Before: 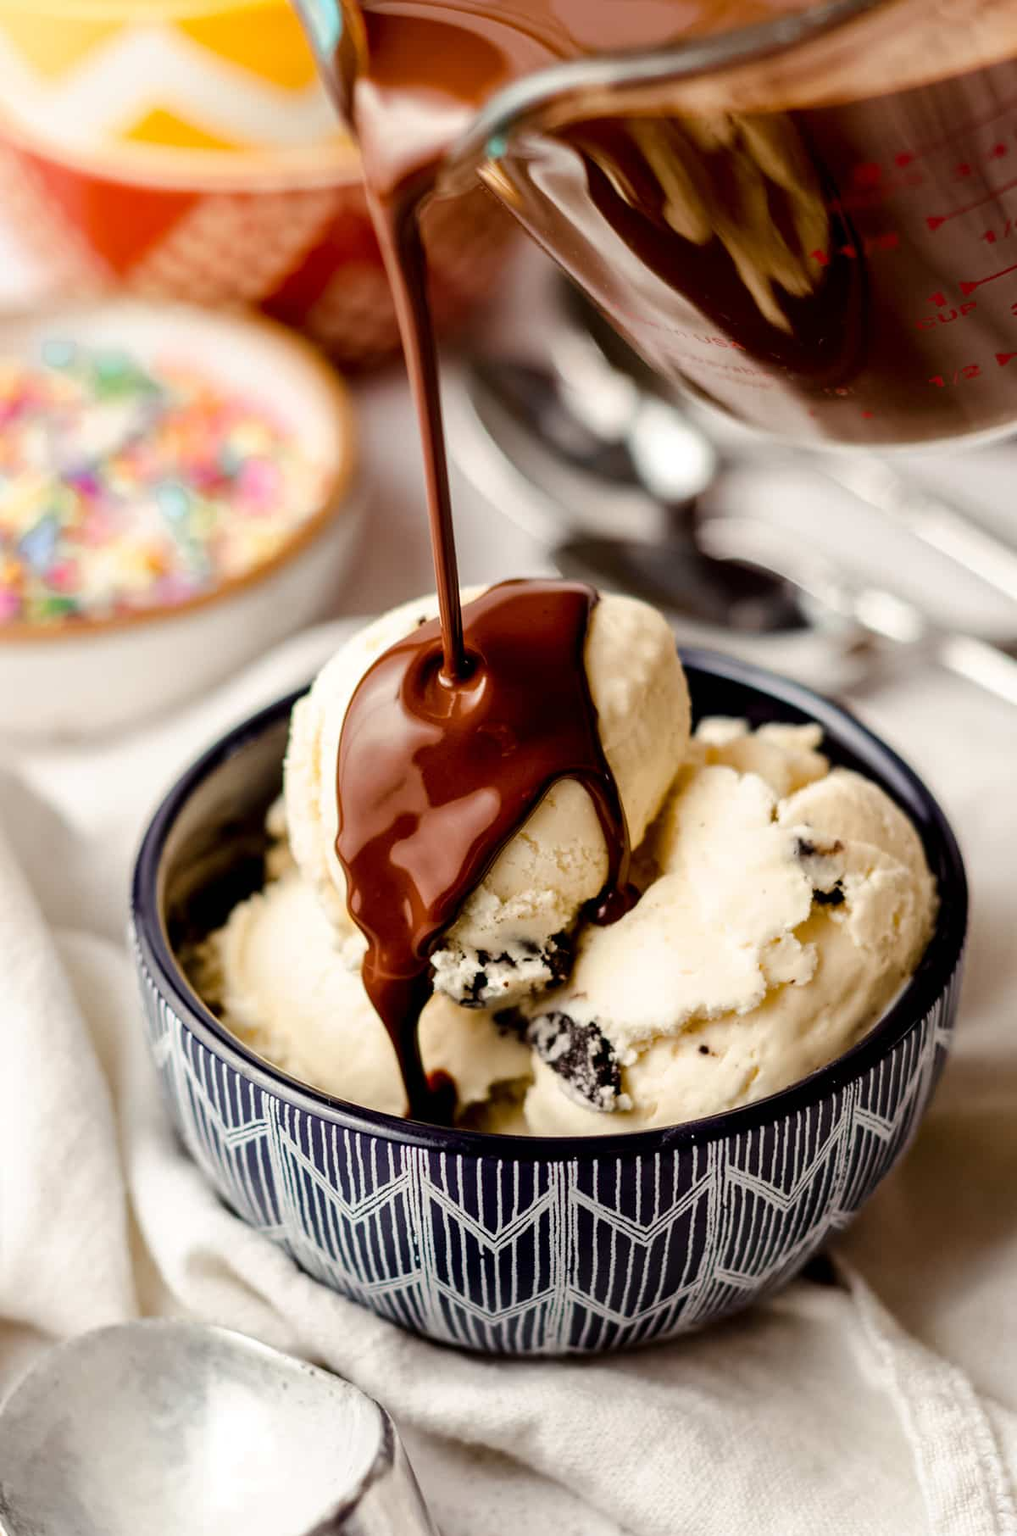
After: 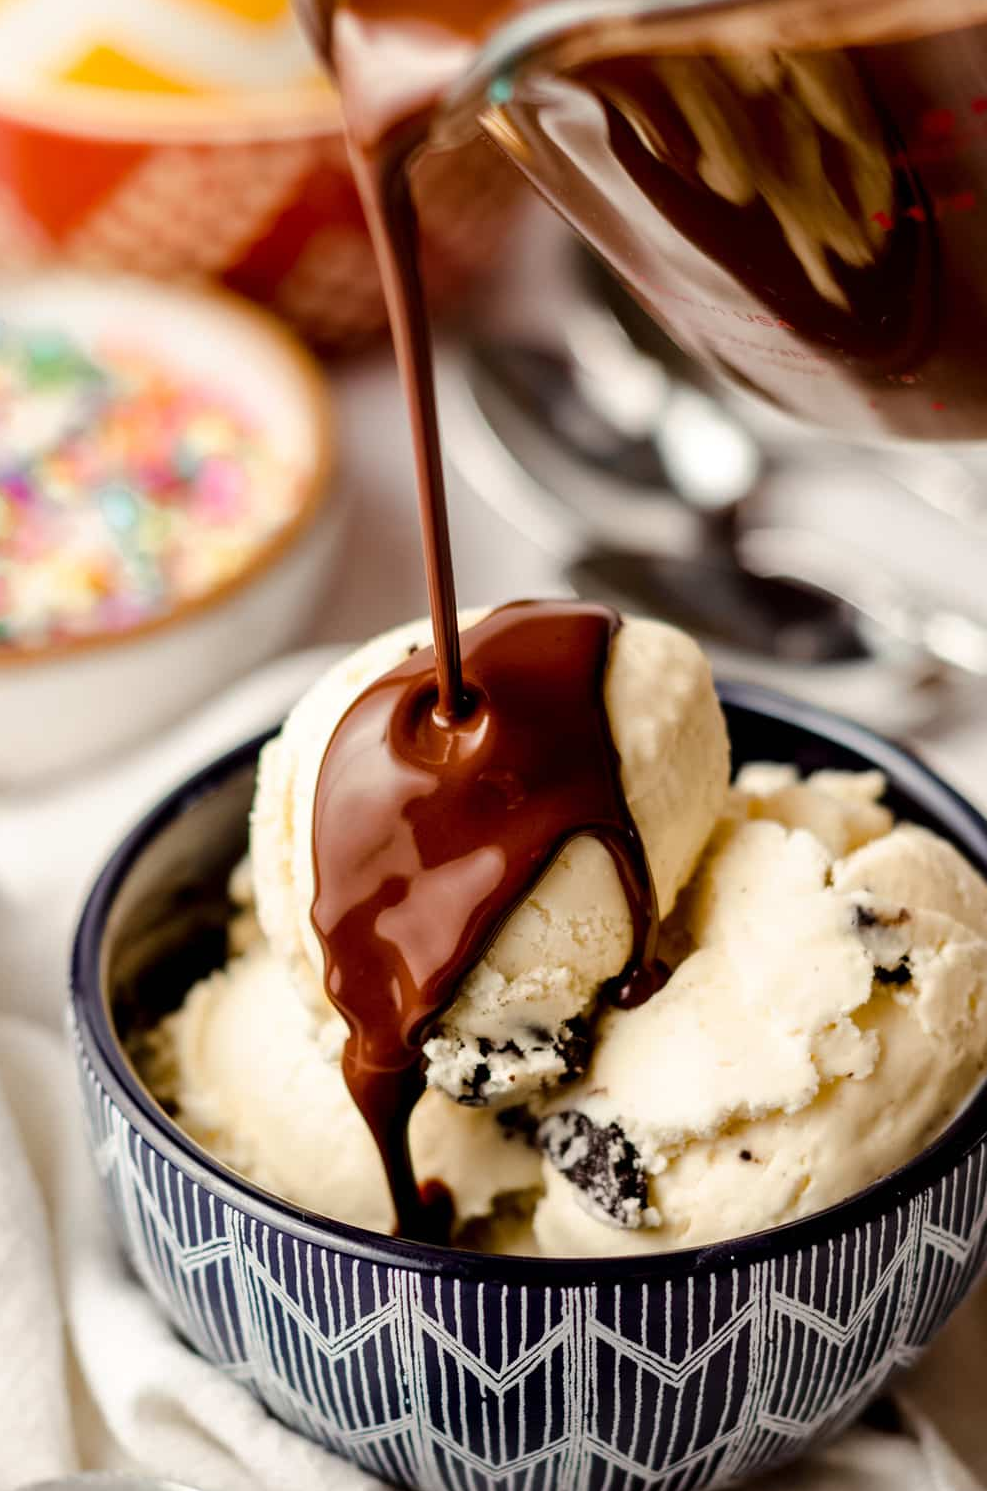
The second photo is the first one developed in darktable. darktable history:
crop and rotate: left 7.133%, top 4.62%, right 10.594%, bottom 13.081%
